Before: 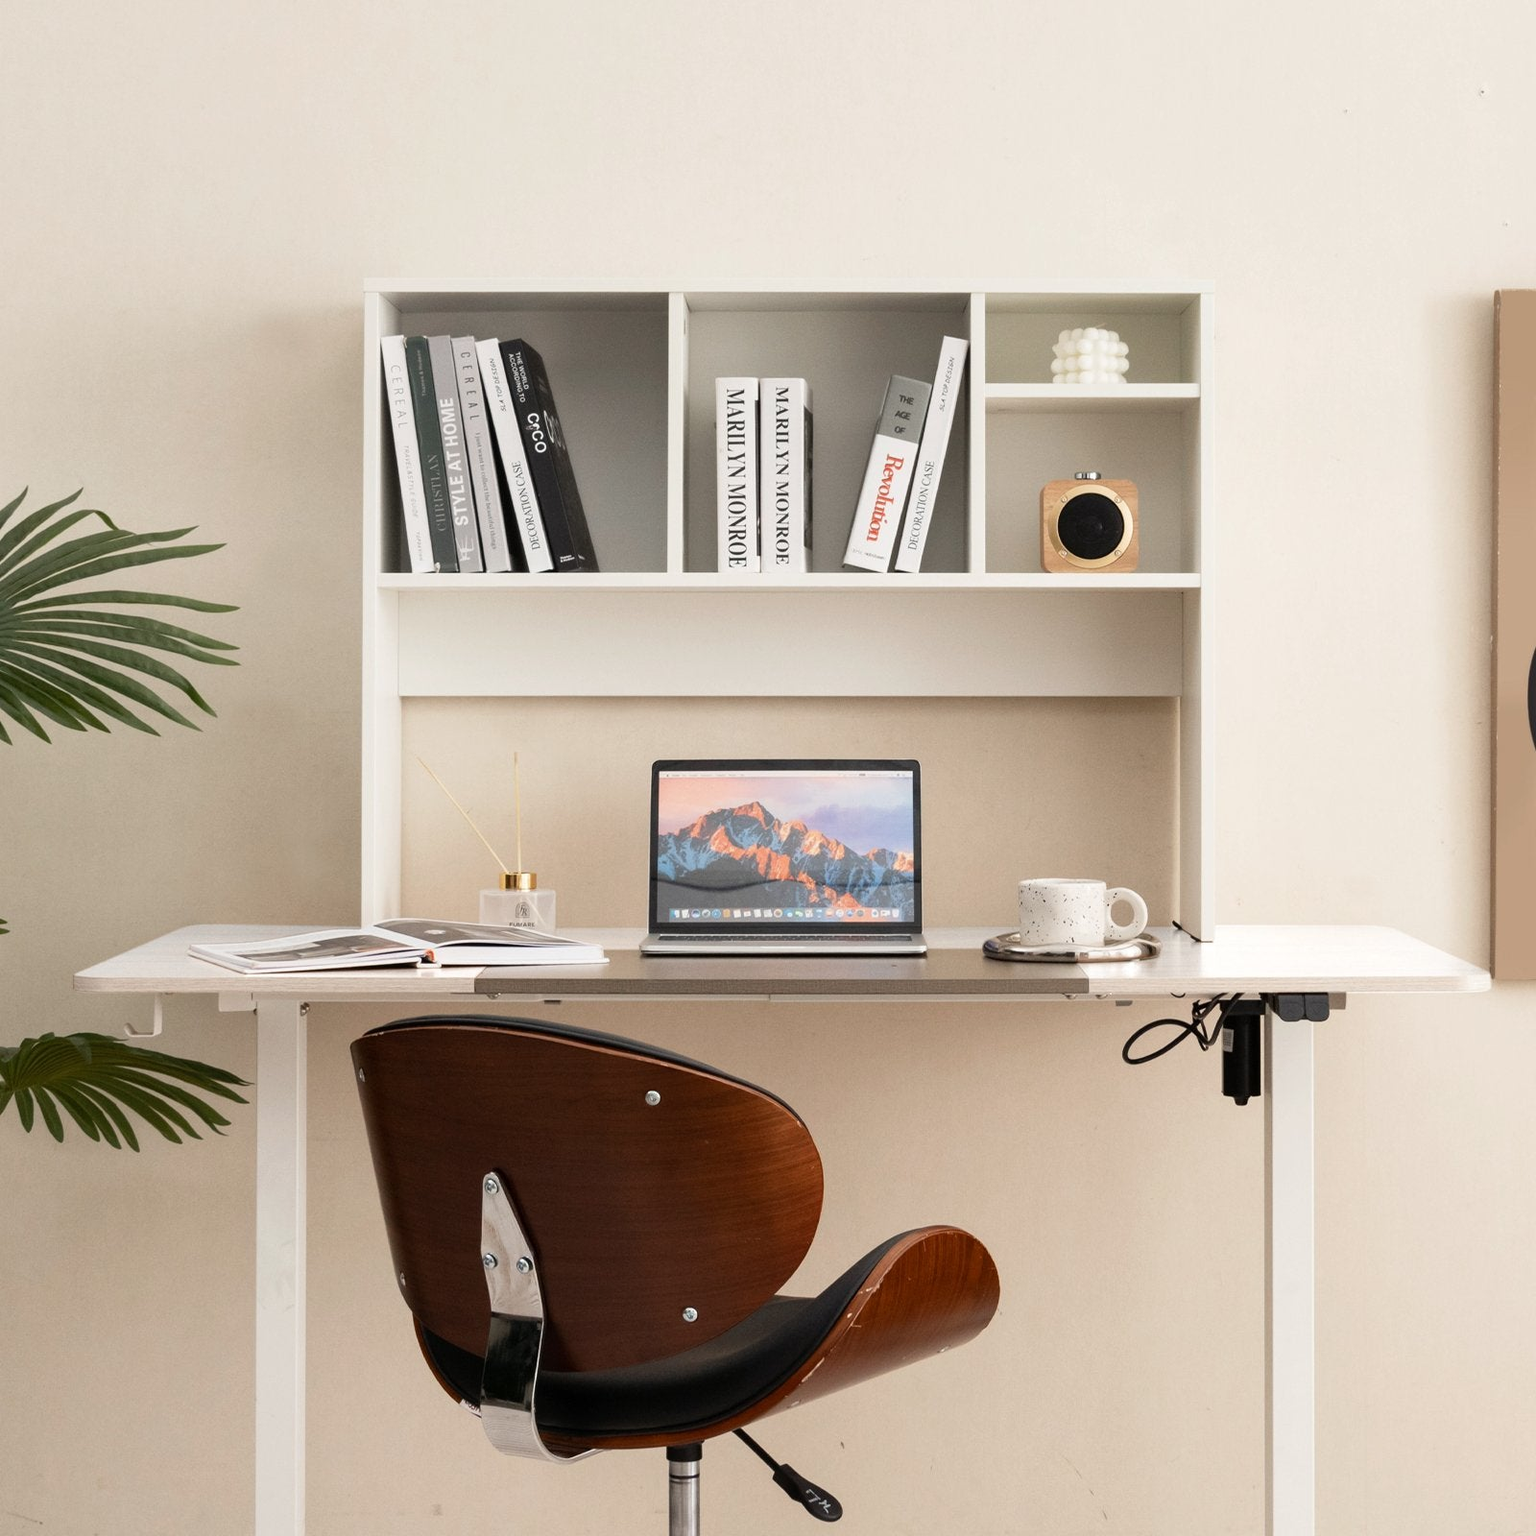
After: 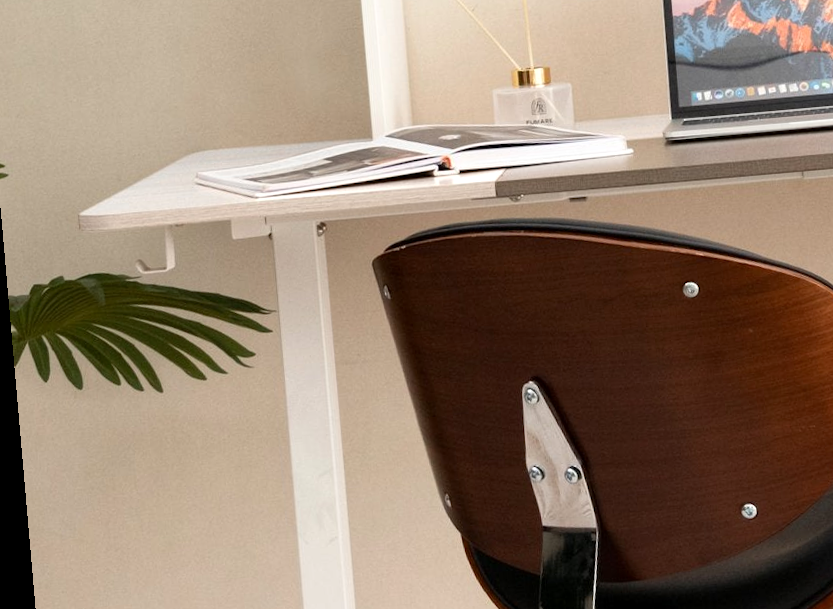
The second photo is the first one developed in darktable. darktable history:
exposure: black level correction 0.001, exposure 0.191 EV, compensate highlight preservation false
crop and rotate: top 54.778%, right 46.61%, bottom 0.159%
rotate and perspective: rotation -5°, crop left 0.05, crop right 0.952, crop top 0.11, crop bottom 0.89
